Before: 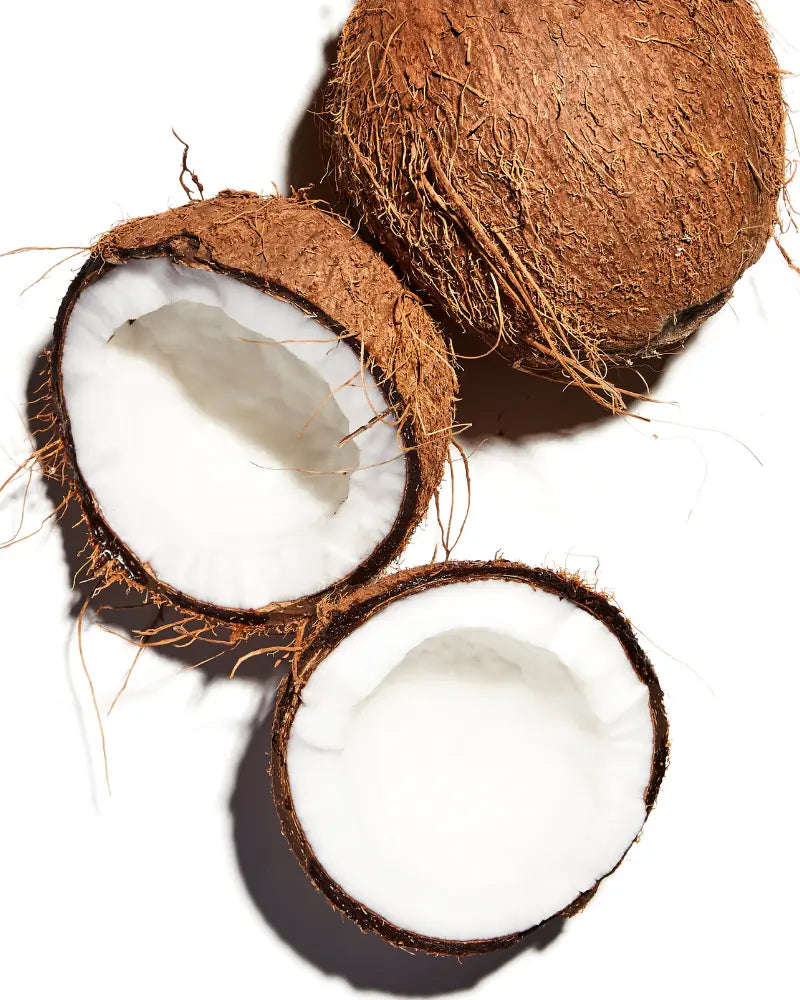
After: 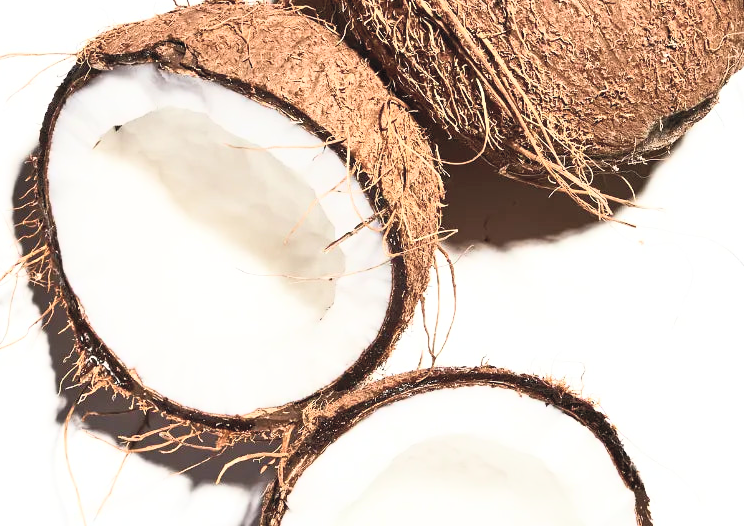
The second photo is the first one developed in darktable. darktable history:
velvia: strength 14.95%
shadows and highlights: shadows 25.44, highlights -25.91
contrast brightness saturation: contrast 0.422, brightness 0.565, saturation -0.186
crop: left 1.825%, top 19.414%, right 5.072%, bottom 27.971%
